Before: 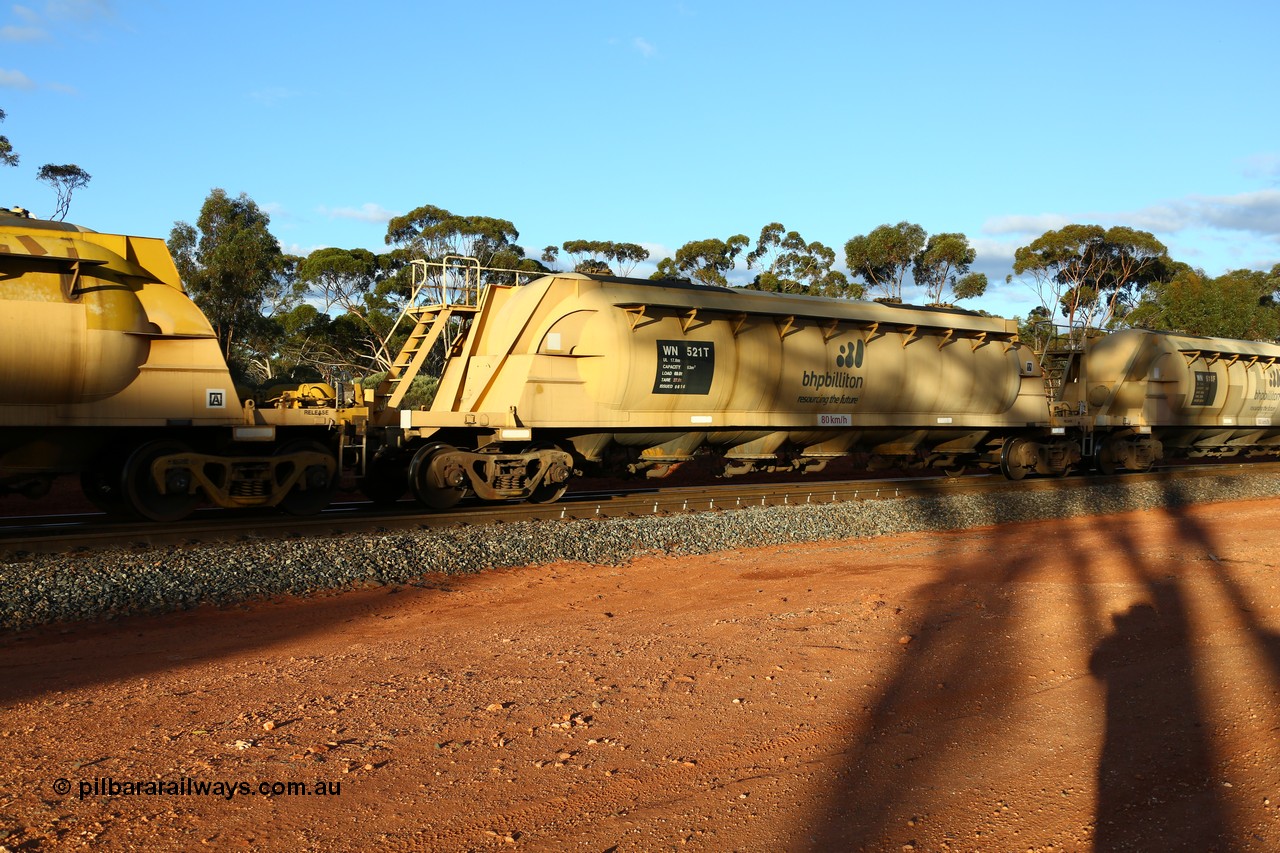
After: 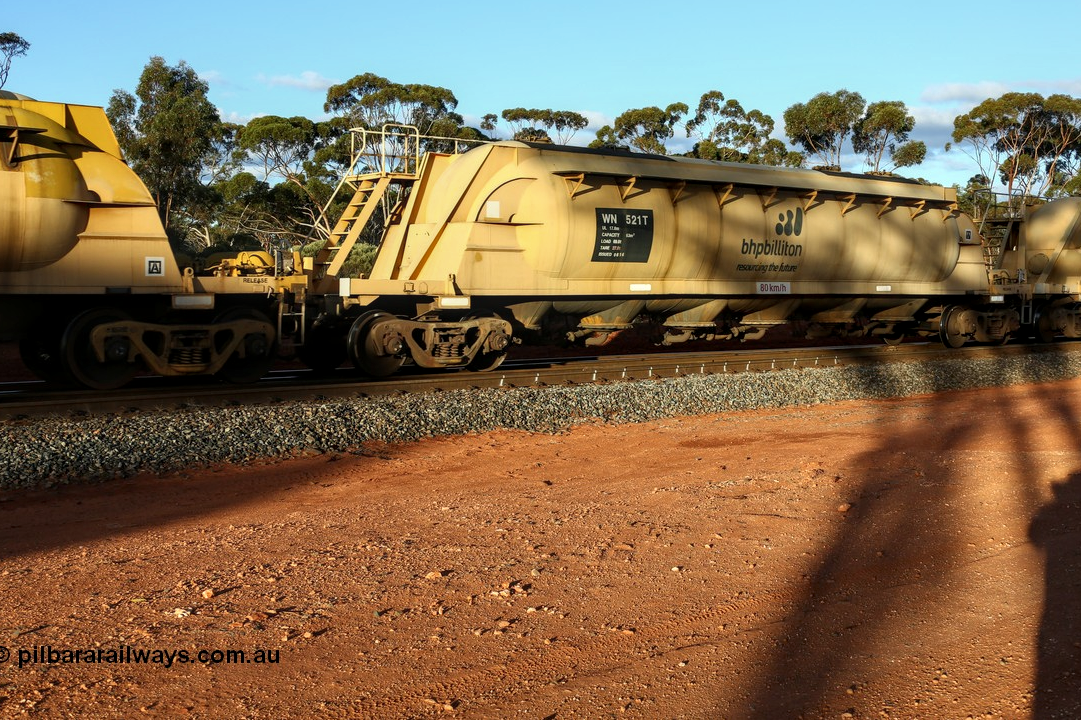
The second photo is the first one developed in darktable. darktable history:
local contrast: on, module defaults
contrast brightness saturation: saturation -0.05
crop and rotate: left 4.842%, top 15.51%, right 10.668%
